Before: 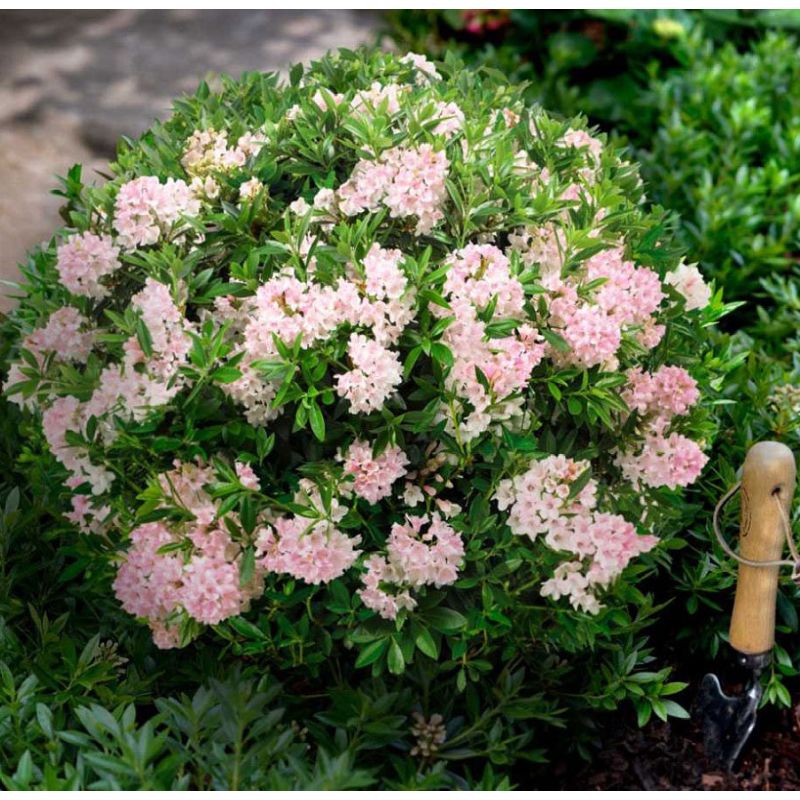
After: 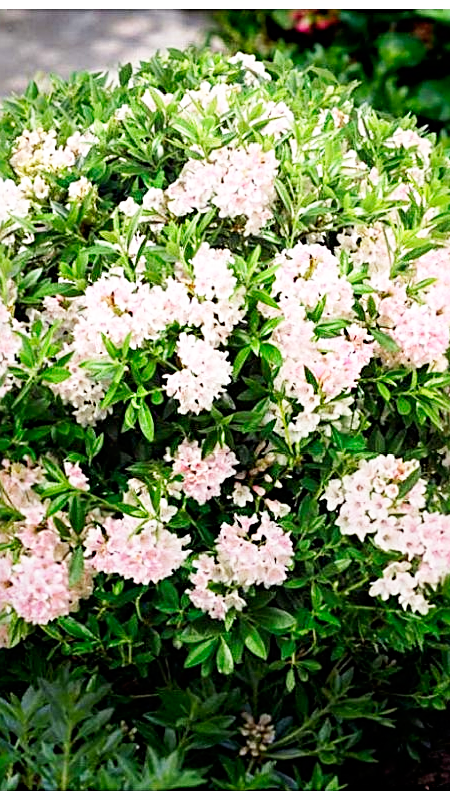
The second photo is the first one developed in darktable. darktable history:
base curve: curves: ch0 [(0, 0) (0.005, 0.002) (0.15, 0.3) (0.4, 0.7) (0.75, 0.95) (1, 1)], preserve colors none
crop: left 21.496%, right 22.254%
sharpen: radius 2.543, amount 0.636
